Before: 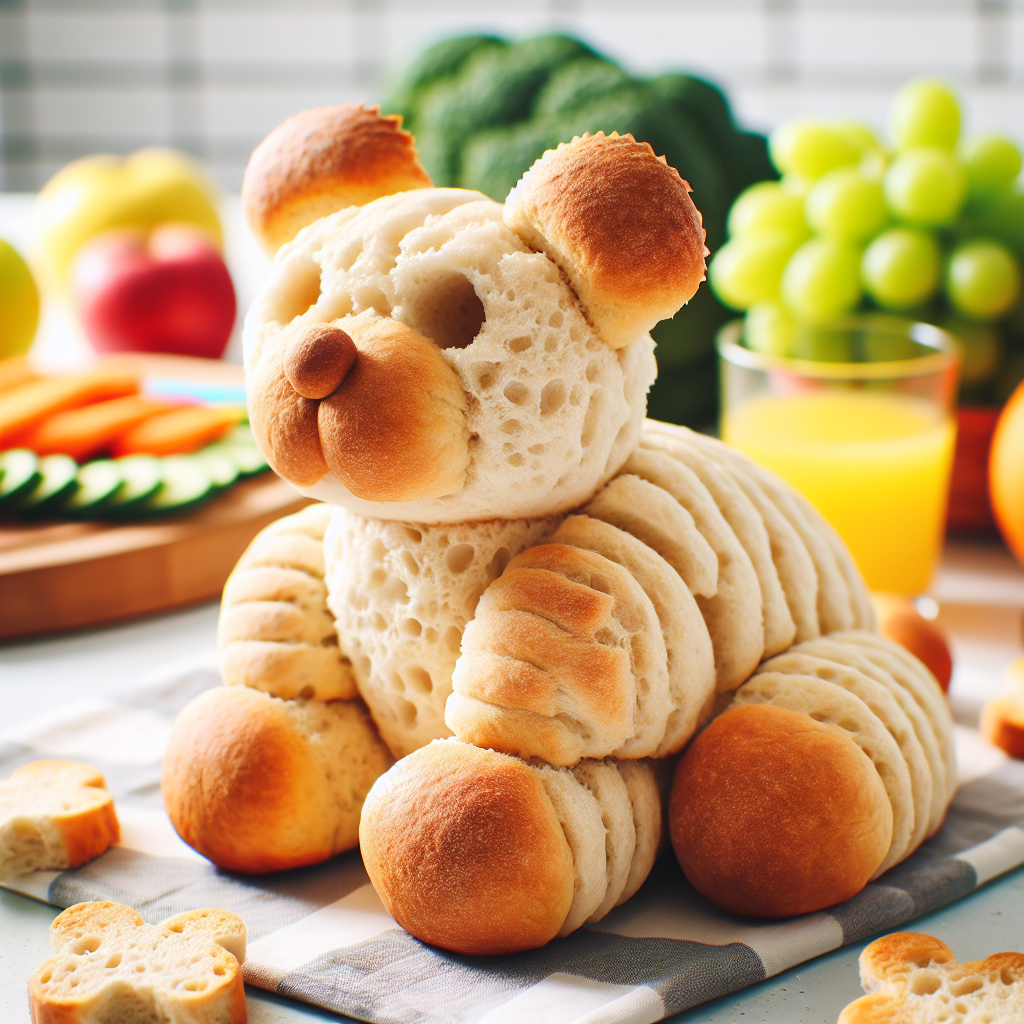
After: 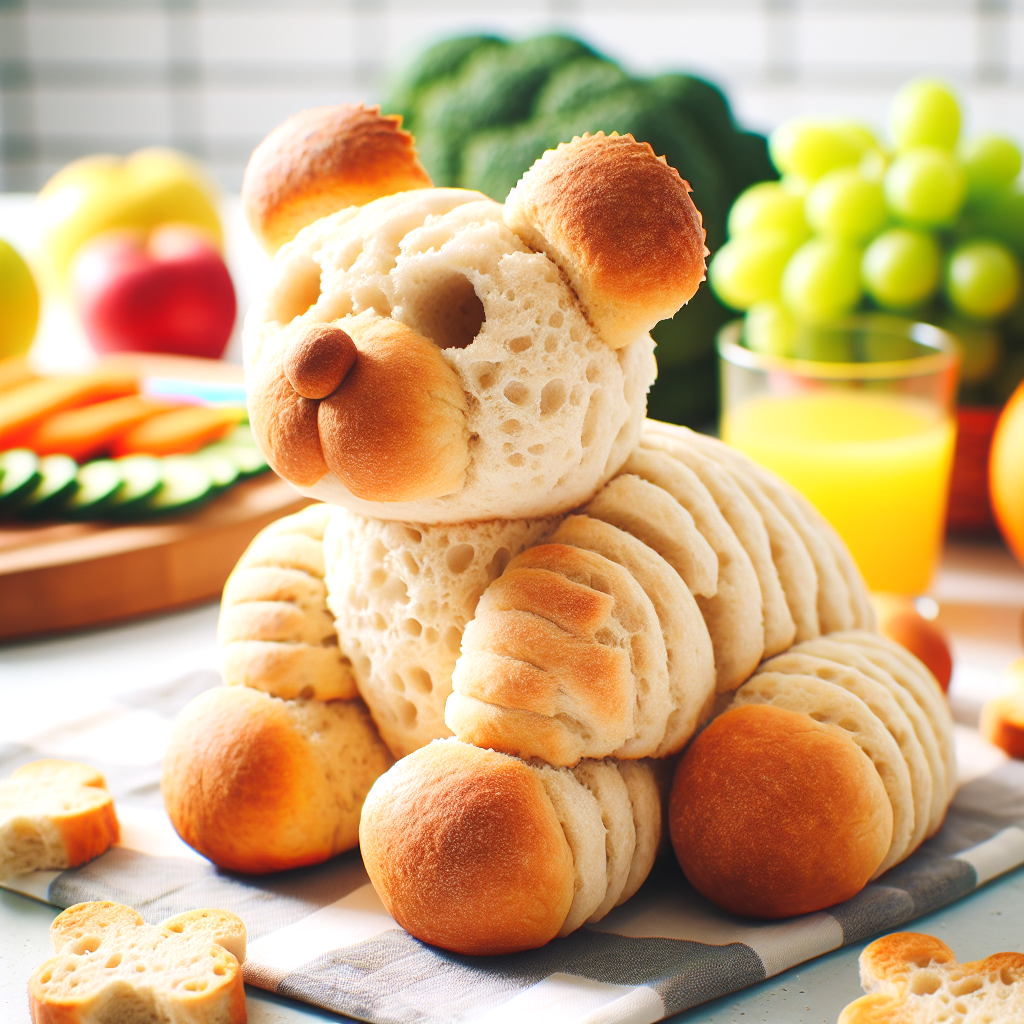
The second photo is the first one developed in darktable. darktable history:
exposure: black level correction 0.001, exposure 0.191 EV, compensate highlight preservation false
contrast equalizer: y [[0.5, 0.488, 0.462, 0.461, 0.491, 0.5], [0.5 ×6], [0.5 ×6], [0 ×6], [0 ×6]]
